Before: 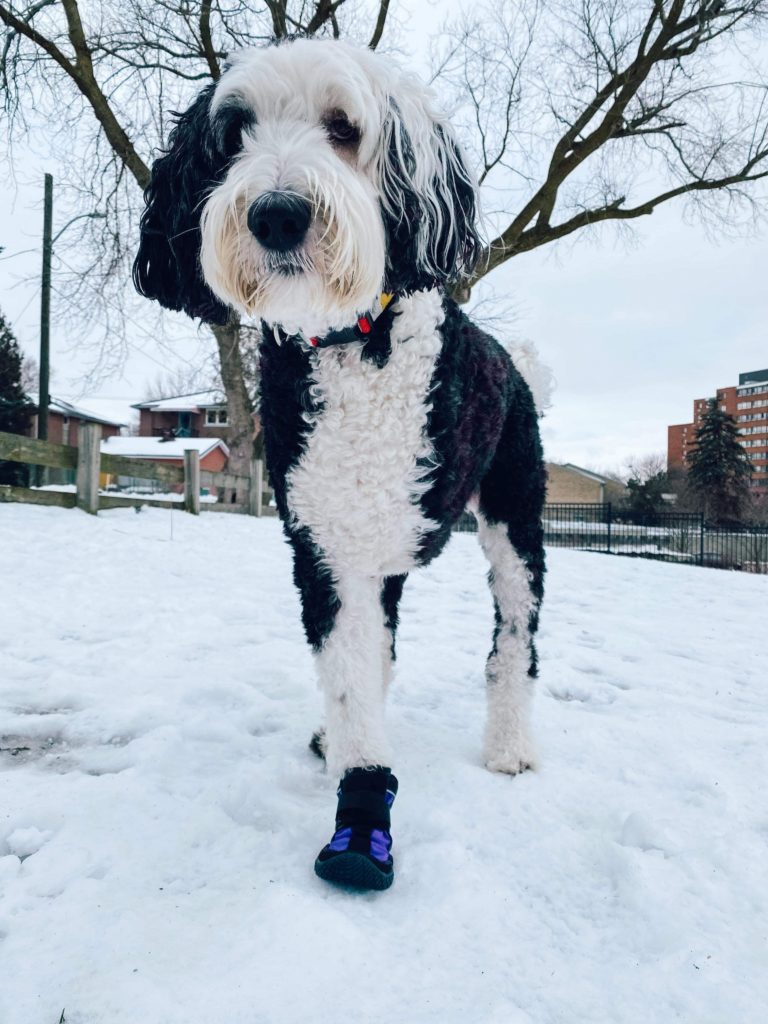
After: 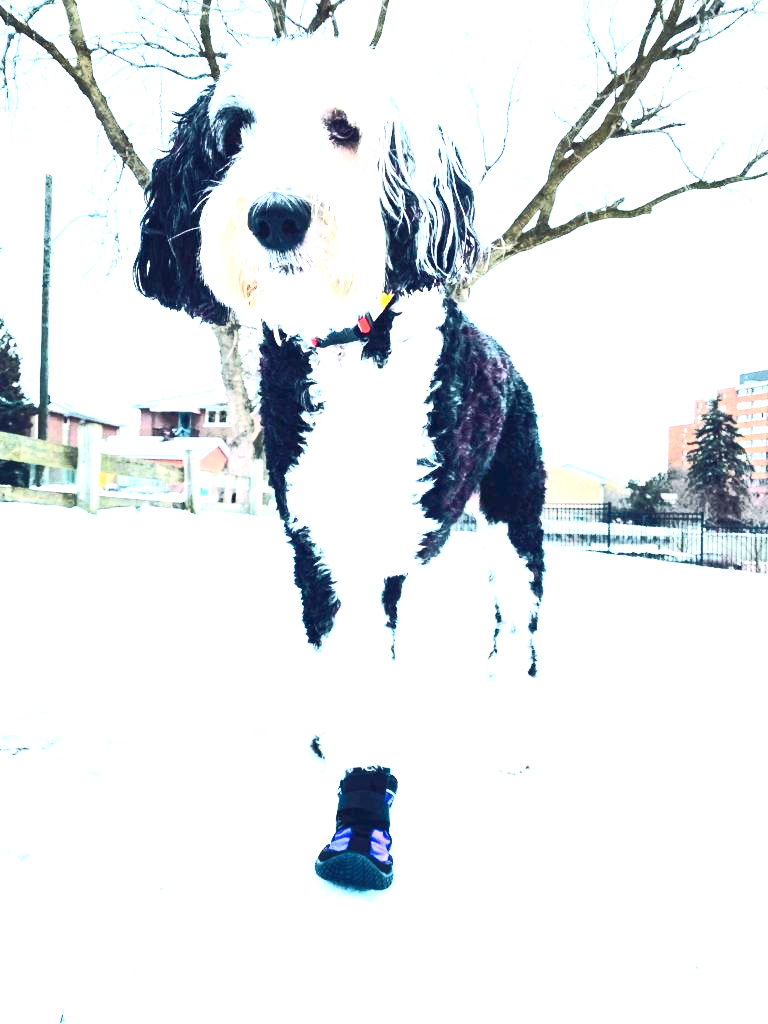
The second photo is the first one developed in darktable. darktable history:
tone curve: curves: ch0 [(0, 0) (0.003, 0.003) (0.011, 0.008) (0.025, 0.018) (0.044, 0.04) (0.069, 0.062) (0.1, 0.09) (0.136, 0.121) (0.177, 0.158) (0.224, 0.197) (0.277, 0.255) (0.335, 0.314) (0.399, 0.391) (0.468, 0.496) (0.543, 0.683) (0.623, 0.801) (0.709, 0.883) (0.801, 0.94) (0.898, 0.984) (1, 1)], color space Lab, independent channels, preserve colors none
exposure: exposure 2.26 EV, compensate exposure bias true, compensate highlight preservation false
